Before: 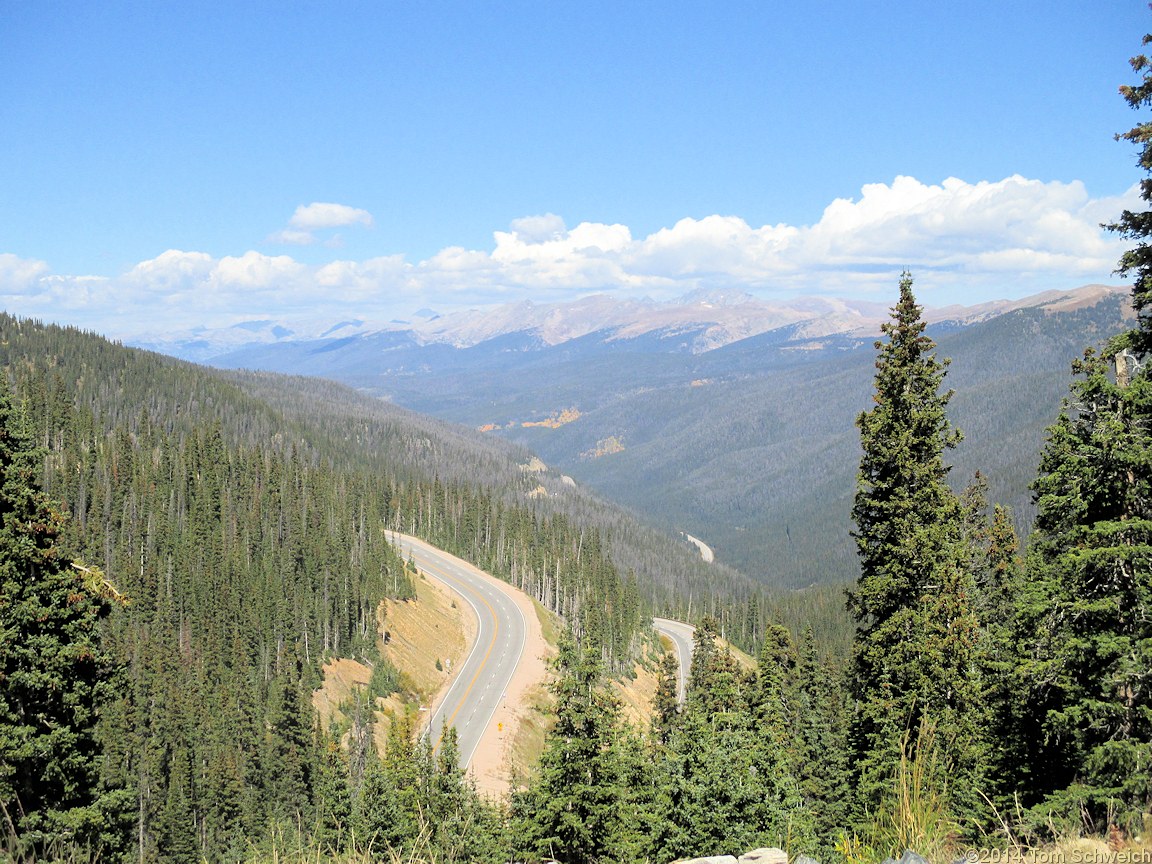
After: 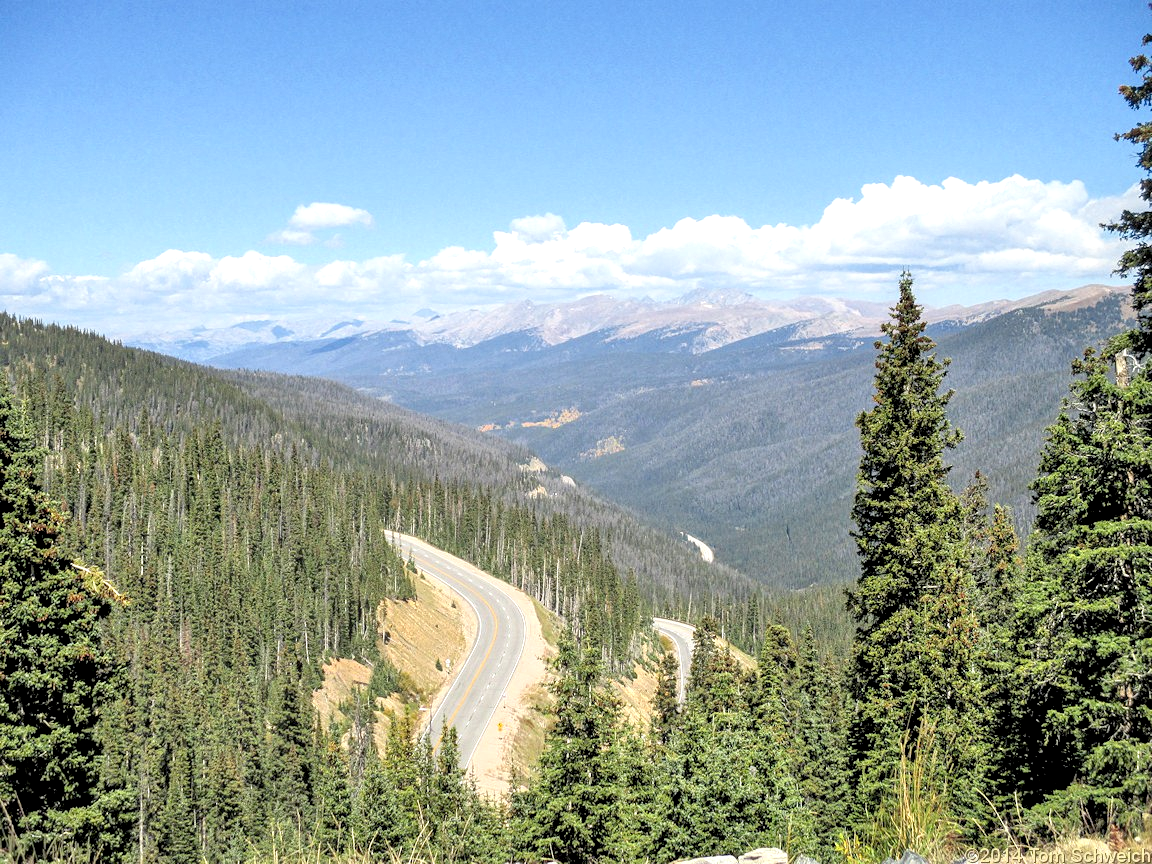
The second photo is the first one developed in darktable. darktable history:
tone equalizer: -7 EV 0.155 EV, -6 EV 0.564 EV, -5 EV 1.11 EV, -4 EV 1.29 EV, -3 EV 1.13 EV, -2 EV 0.6 EV, -1 EV 0.145 EV
local contrast: highlights 60%, shadows 59%, detail 160%
